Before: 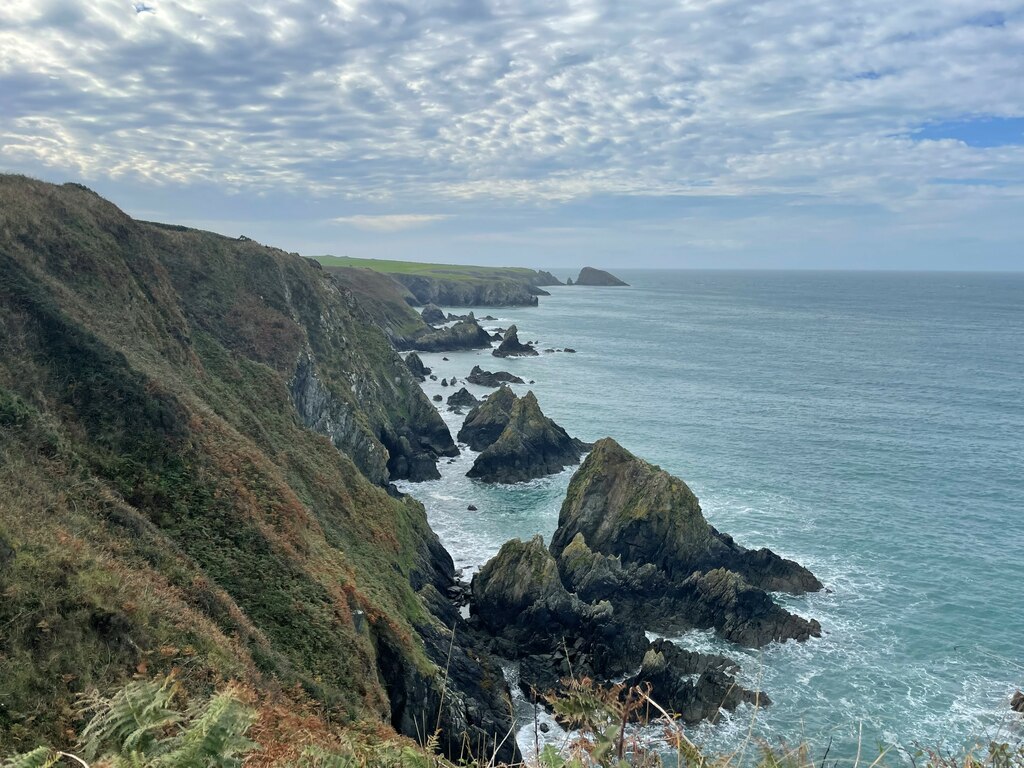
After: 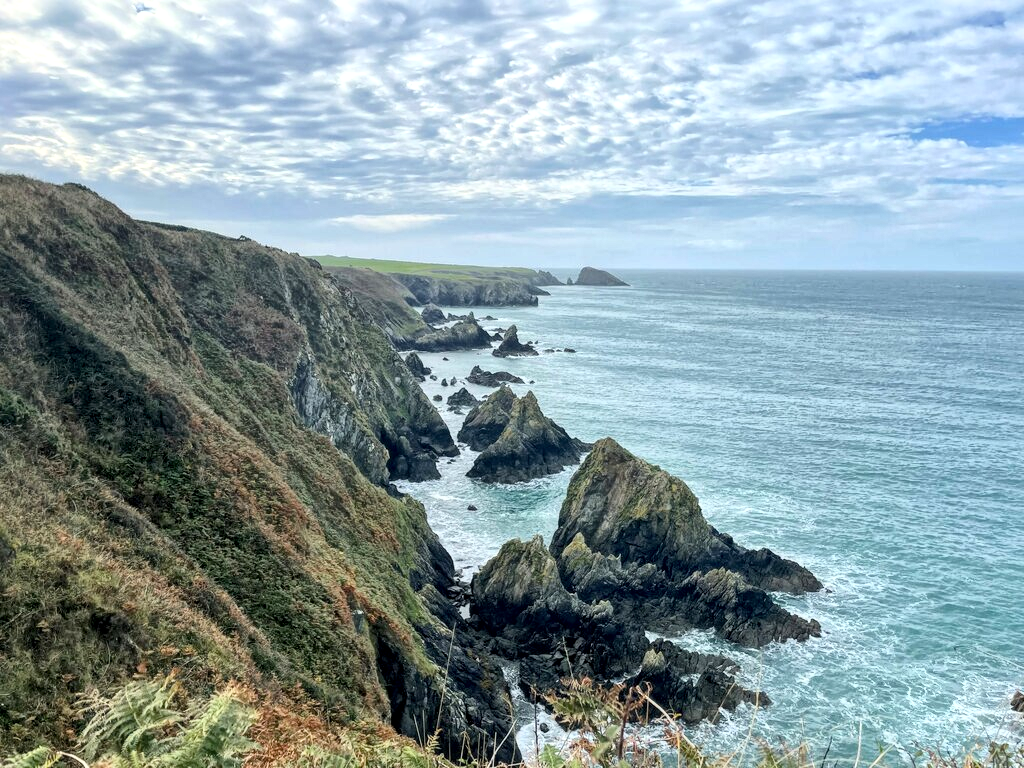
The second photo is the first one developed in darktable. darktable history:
local contrast: on, module defaults
global tonemap: drago (1, 100), detail 1
exposure: exposure -0.151 EV, compensate highlight preservation false
contrast brightness saturation: contrast 0.24, brightness 0.09
color balance rgb: linear chroma grading › shadows -8%, linear chroma grading › global chroma 10%, perceptual saturation grading › global saturation 2%, perceptual saturation grading › highlights -2%, perceptual saturation grading › mid-tones 4%, perceptual saturation grading › shadows 8%, perceptual brilliance grading › global brilliance 2%, perceptual brilliance grading › highlights -4%, global vibrance 16%, saturation formula JzAzBz (2021)
